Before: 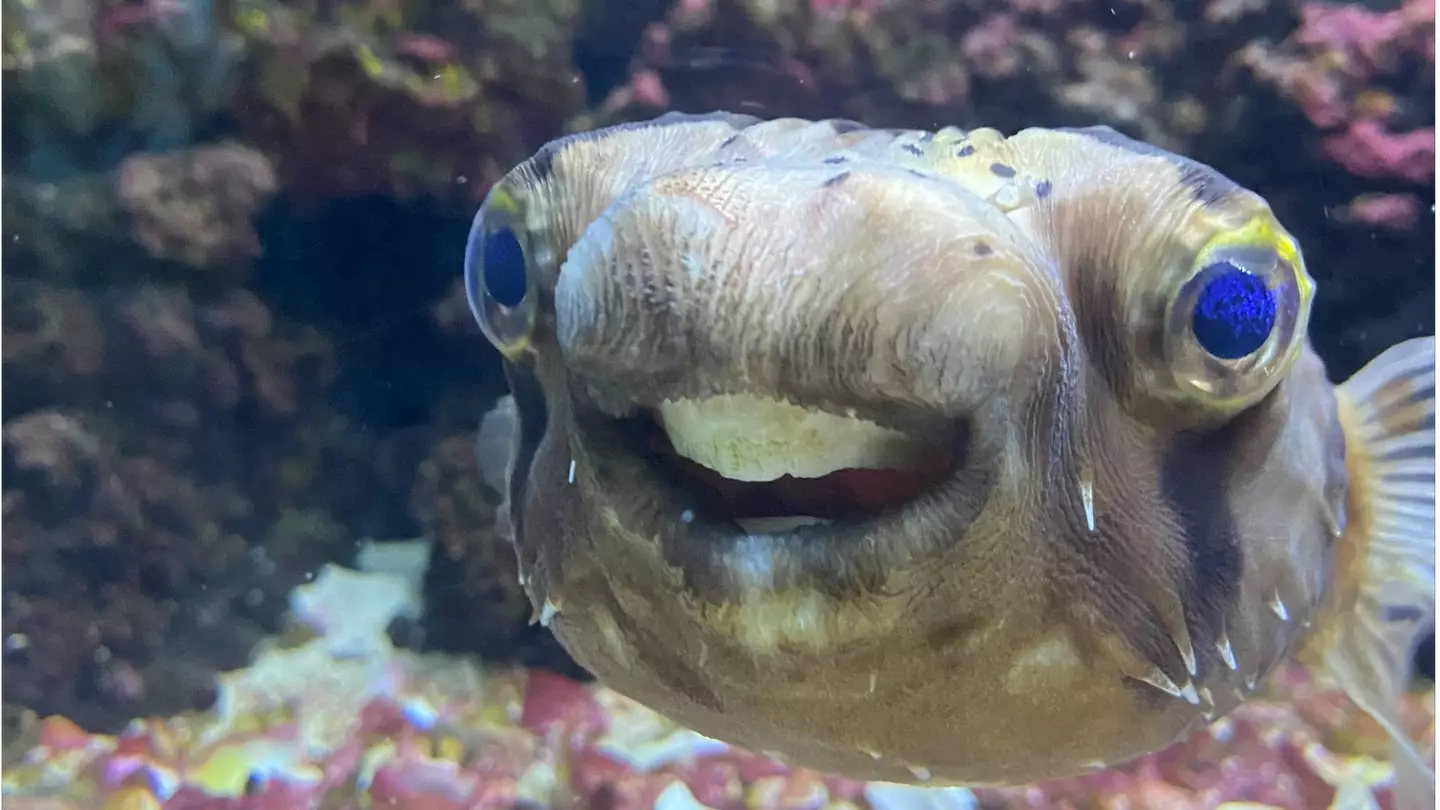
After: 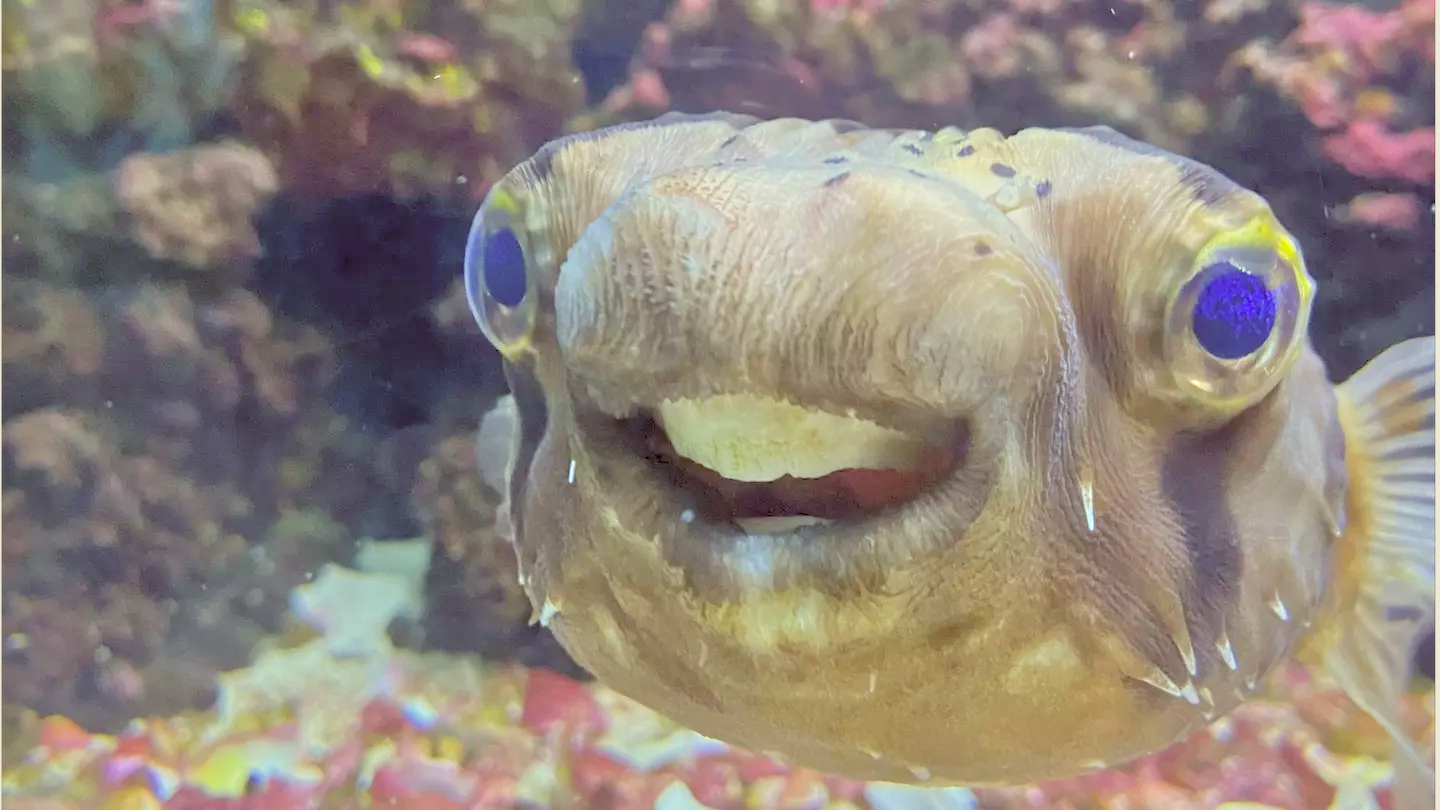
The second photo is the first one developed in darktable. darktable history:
rgb levels: preserve colors sum RGB, levels [[0.038, 0.433, 0.934], [0, 0.5, 1], [0, 0.5, 1]]
white balance: emerald 1
color balance: lift [1.001, 1.007, 1, 0.993], gamma [1.023, 1.026, 1.01, 0.974], gain [0.964, 1.059, 1.073, 0.927]
tone equalizer: -7 EV 0.15 EV, -6 EV 0.6 EV, -5 EV 1.15 EV, -4 EV 1.33 EV, -3 EV 1.15 EV, -2 EV 0.6 EV, -1 EV 0.15 EV, mask exposure compensation -0.5 EV
